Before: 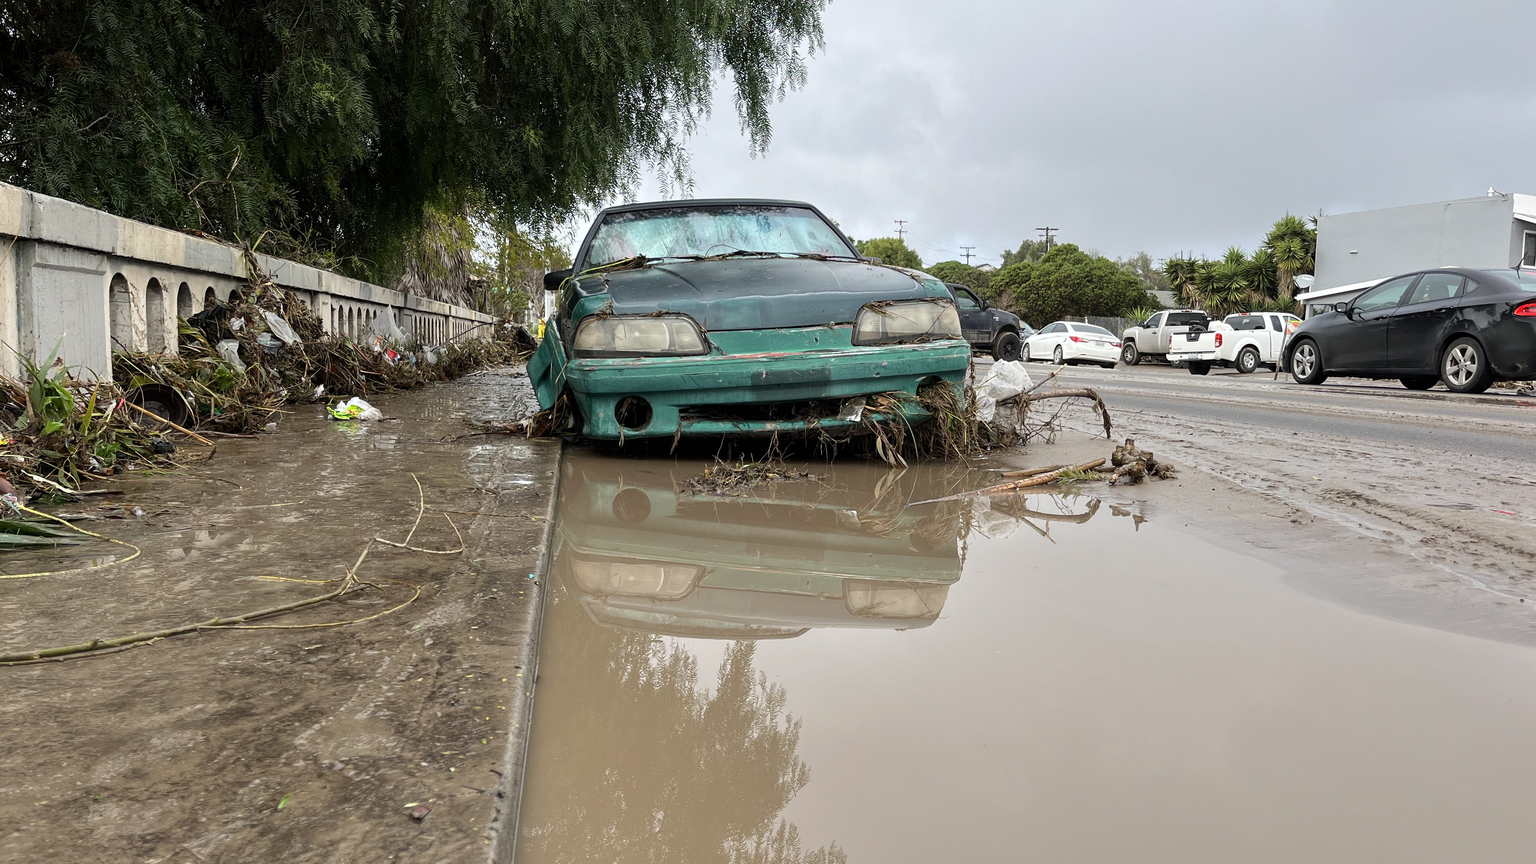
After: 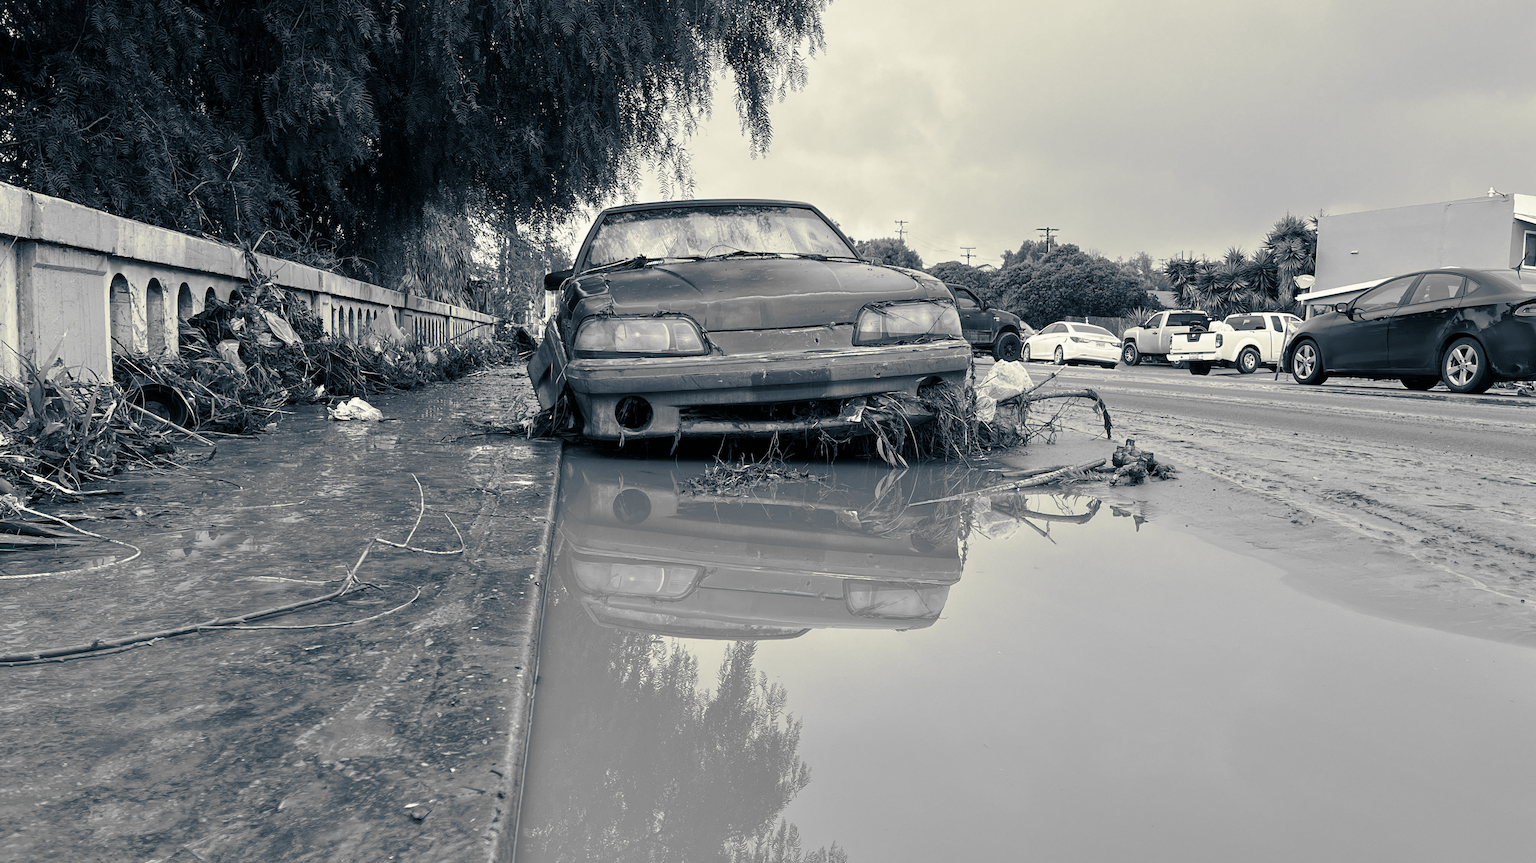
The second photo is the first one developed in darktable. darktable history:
monochrome: a 32, b 64, size 2.3
color calibration: x 0.367, y 0.376, temperature 4372.25 K
split-toning: shadows › hue 216°, shadows › saturation 1, highlights › hue 57.6°, balance -33.4
